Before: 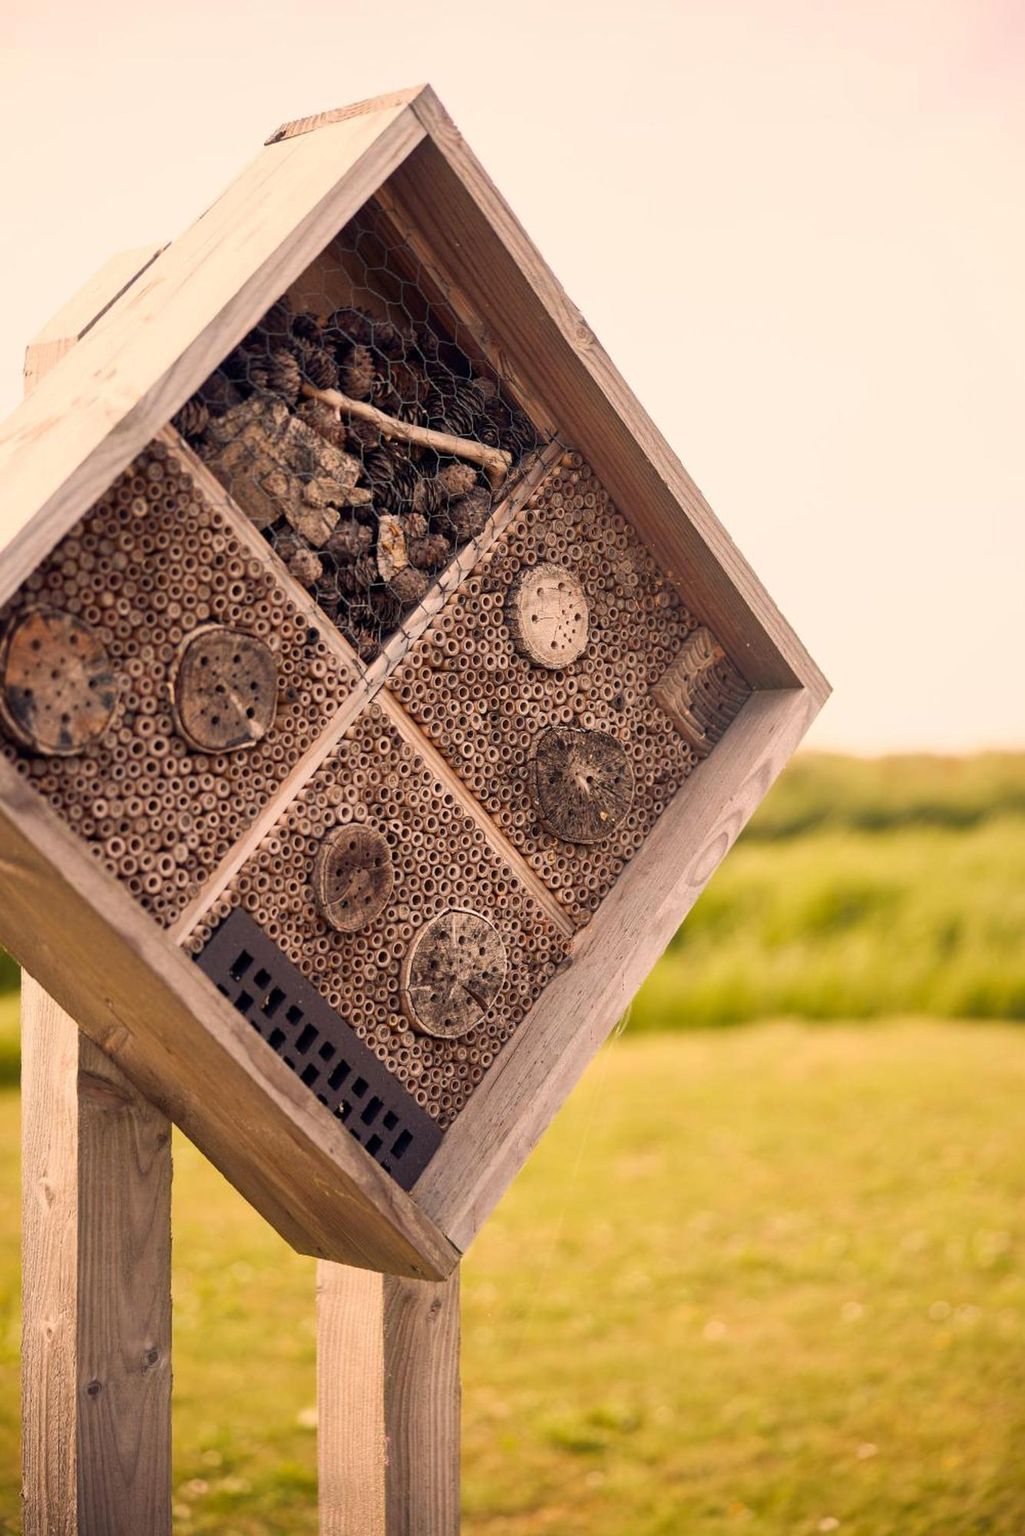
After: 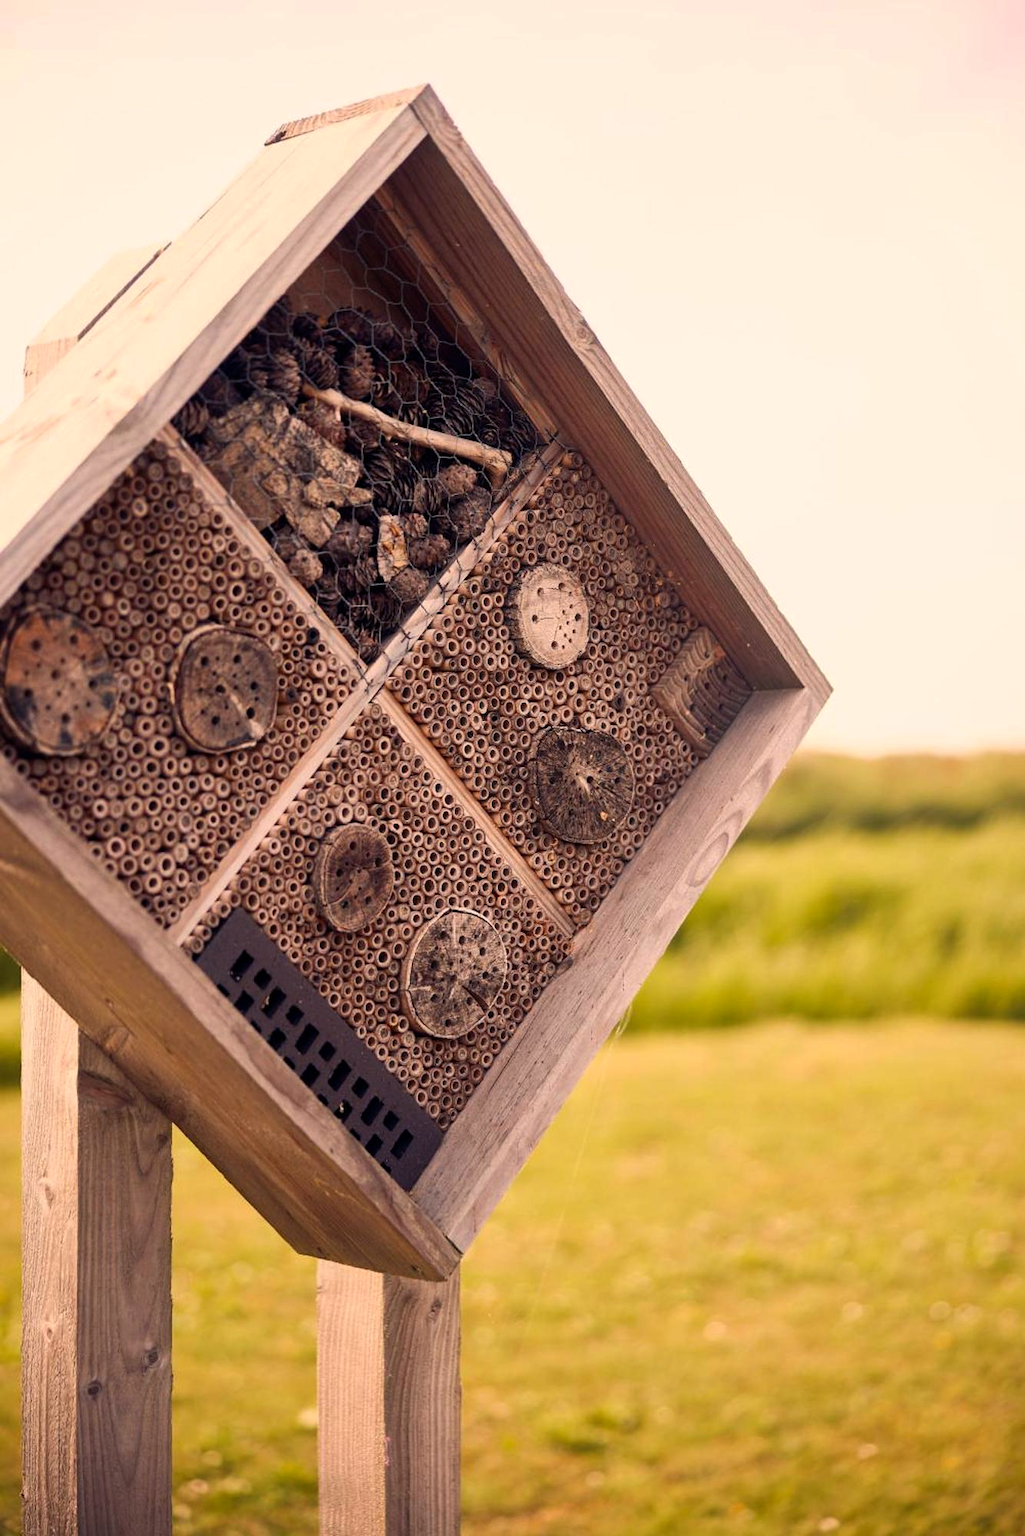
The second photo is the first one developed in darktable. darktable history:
color balance: gamma [0.9, 0.988, 0.975, 1.025], gain [1.05, 1, 1, 1]
